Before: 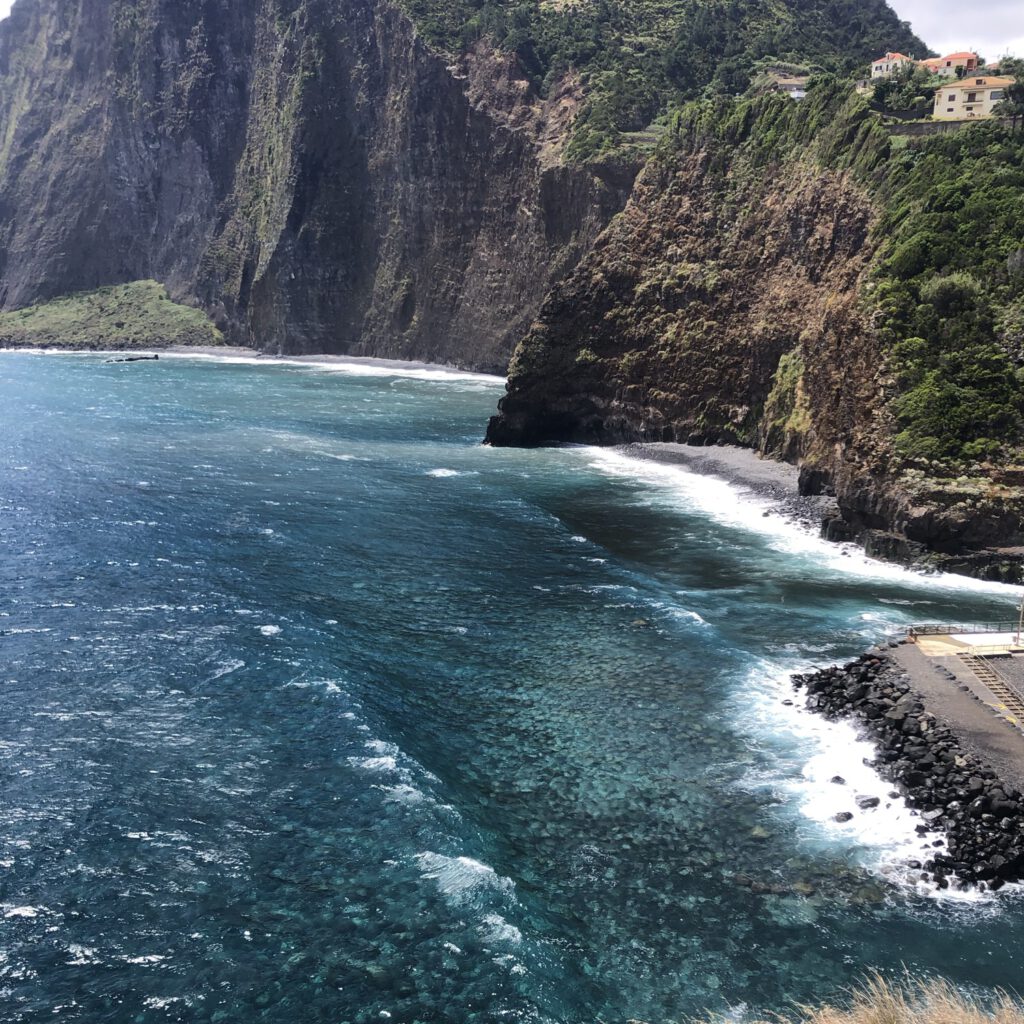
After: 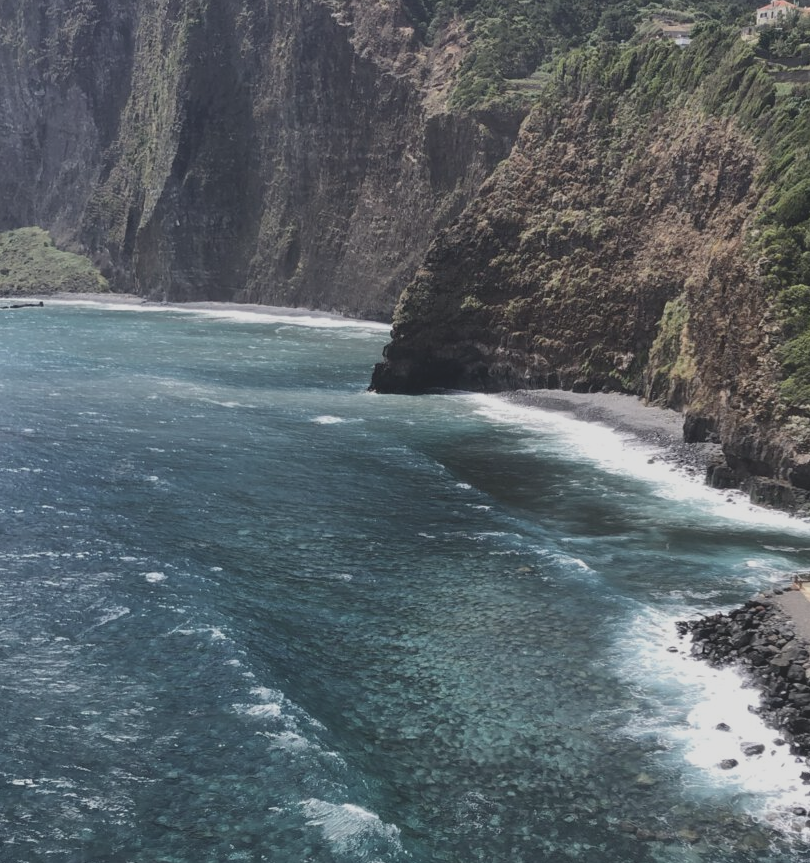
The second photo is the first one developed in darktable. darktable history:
crop: left 11.314%, top 5.237%, right 9.559%, bottom 10.442%
contrast brightness saturation: contrast -0.243, saturation -0.437
